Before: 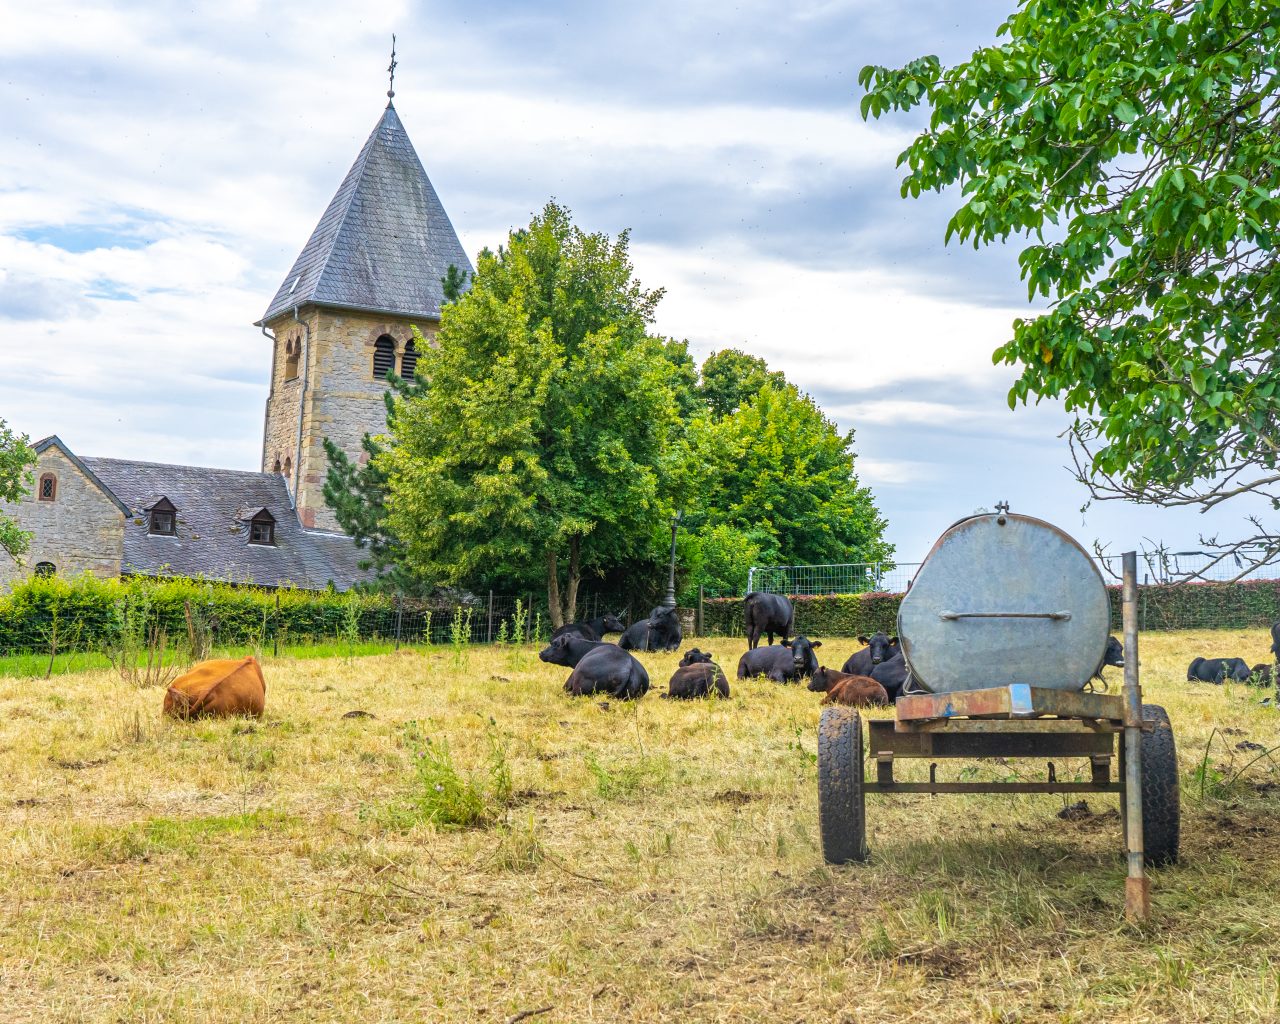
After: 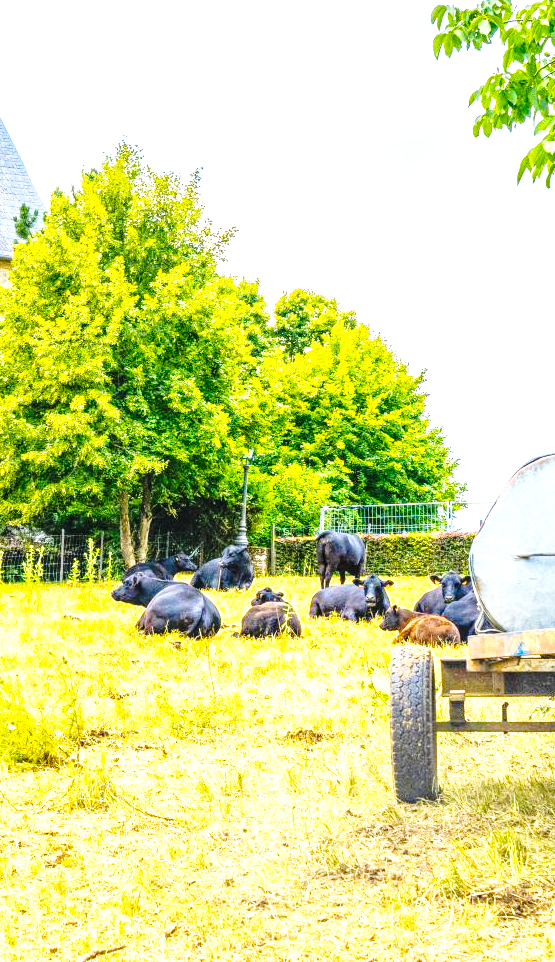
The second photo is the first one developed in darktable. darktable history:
local contrast: on, module defaults
crop: left 33.452%, top 6.025%, right 23.155%
exposure: black level correction 0, exposure 1.2 EV, compensate highlight preservation false
color balance rgb: perceptual saturation grading › global saturation 20%, global vibrance 20%
base curve: curves: ch0 [(0, 0) (0.036, 0.037) (0.121, 0.228) (0.46, 0.76) (0.859, 0.983) (1, 1)], preserve colors none
color contrast: green-magenta contrast 0.8, blue-yellow contrast 1.1, unbound 0
